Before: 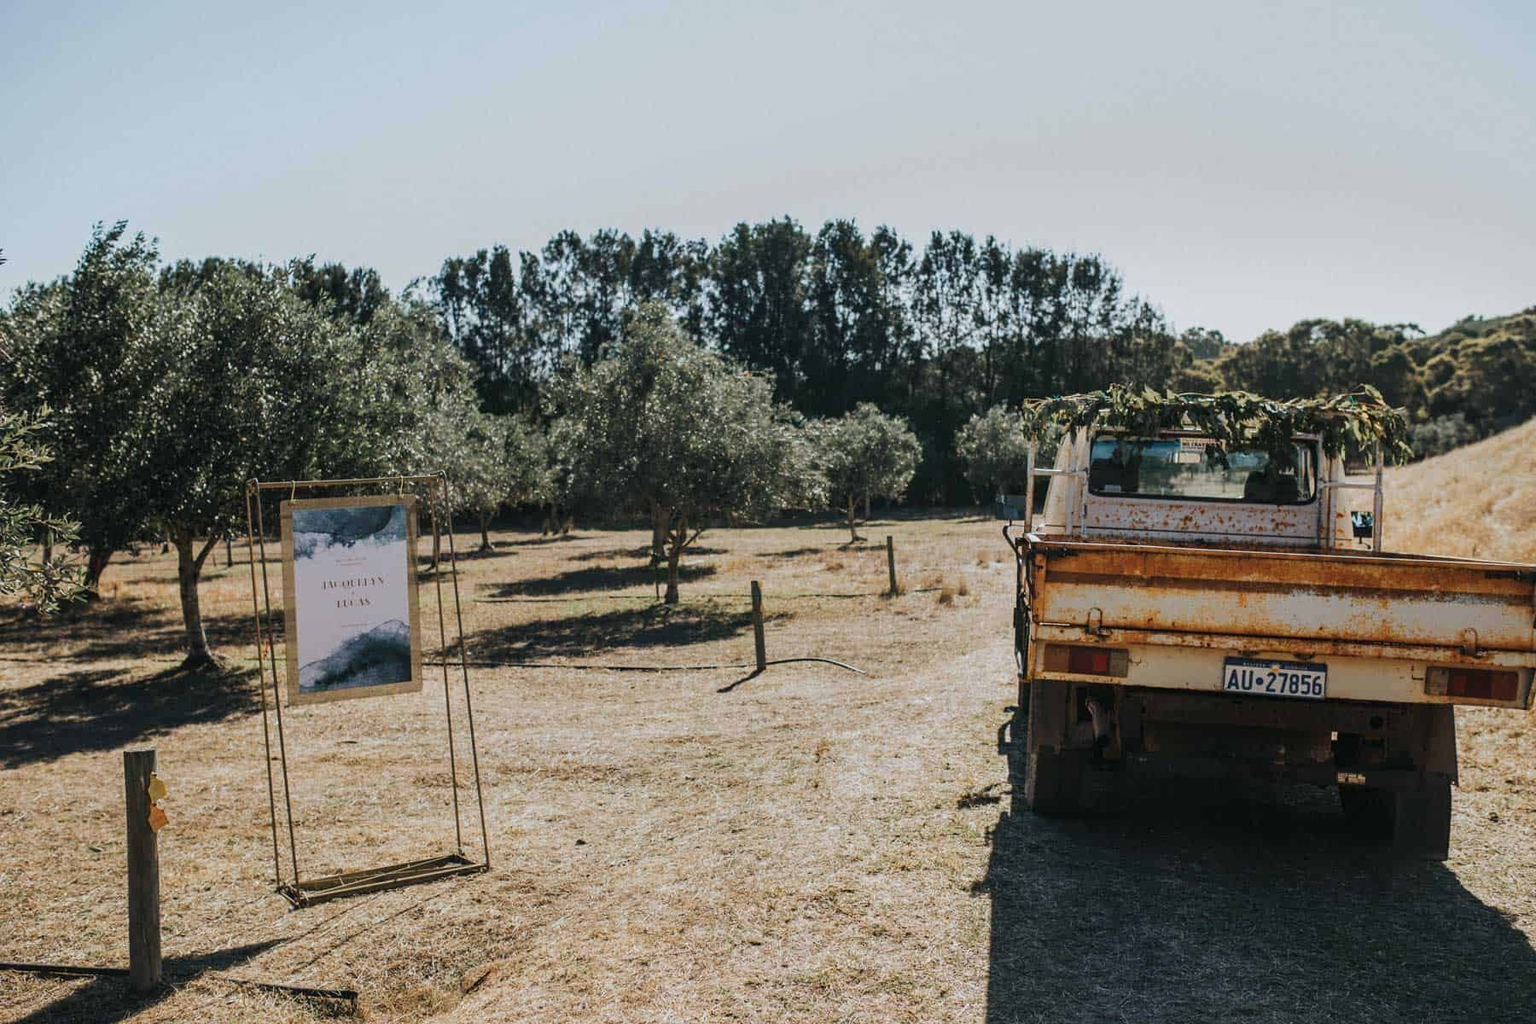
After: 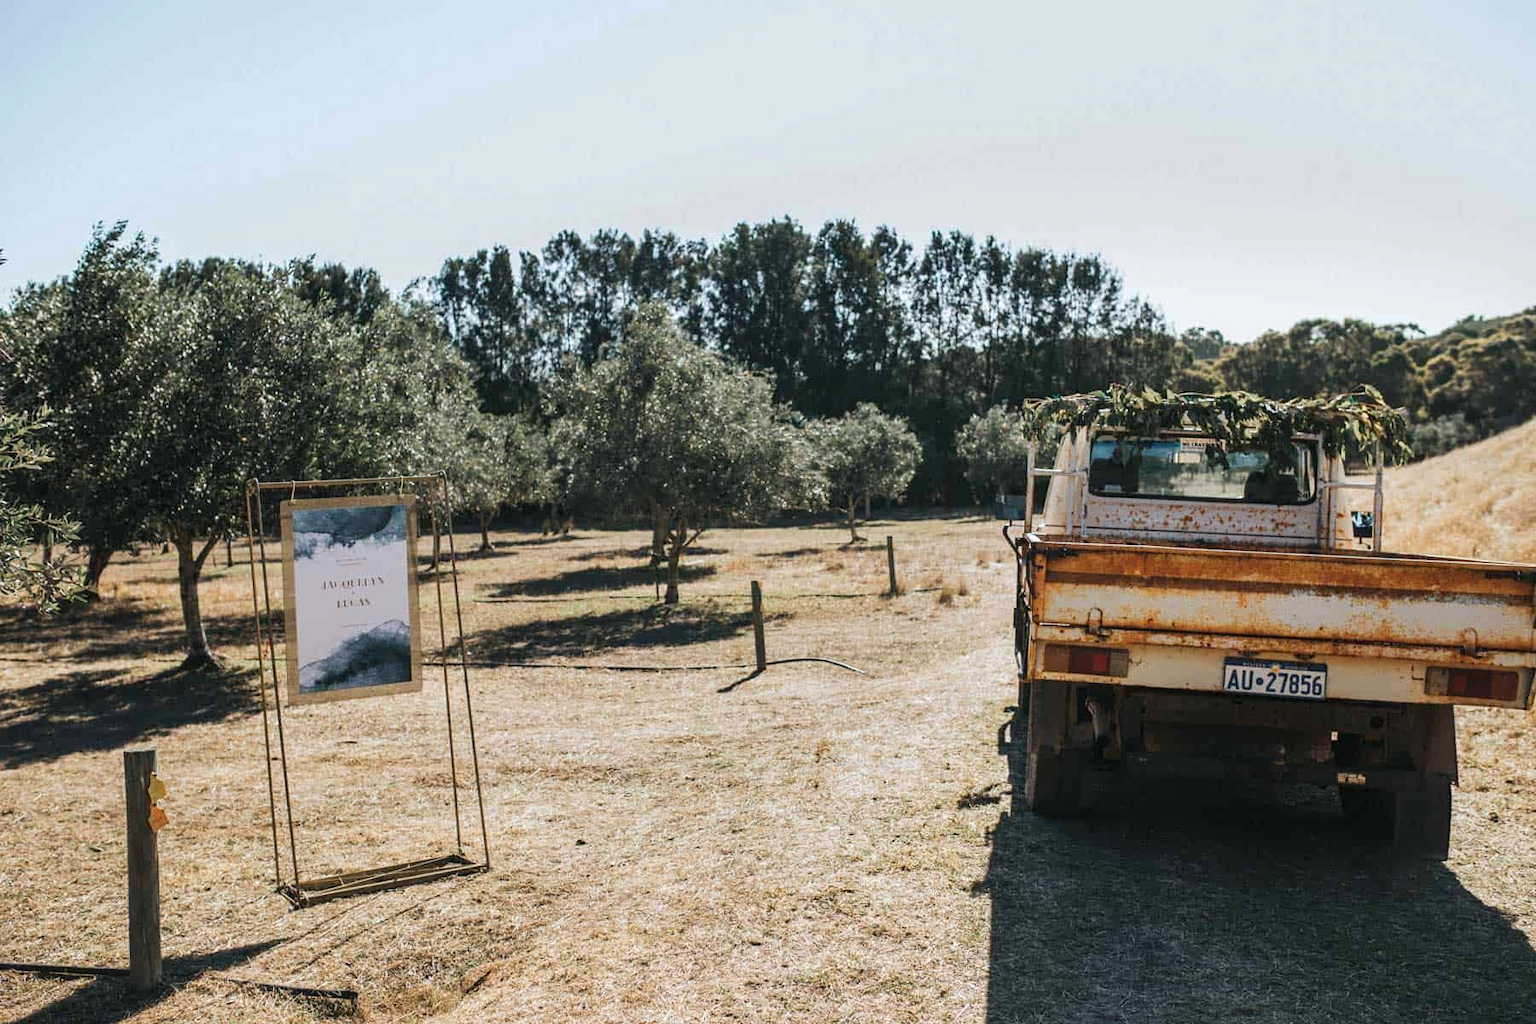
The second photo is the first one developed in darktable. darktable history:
tone equalizer: on, module defaults
exposure: exposure 0.357 EV, compensate exposure bias true, compensate highlight preservation false
